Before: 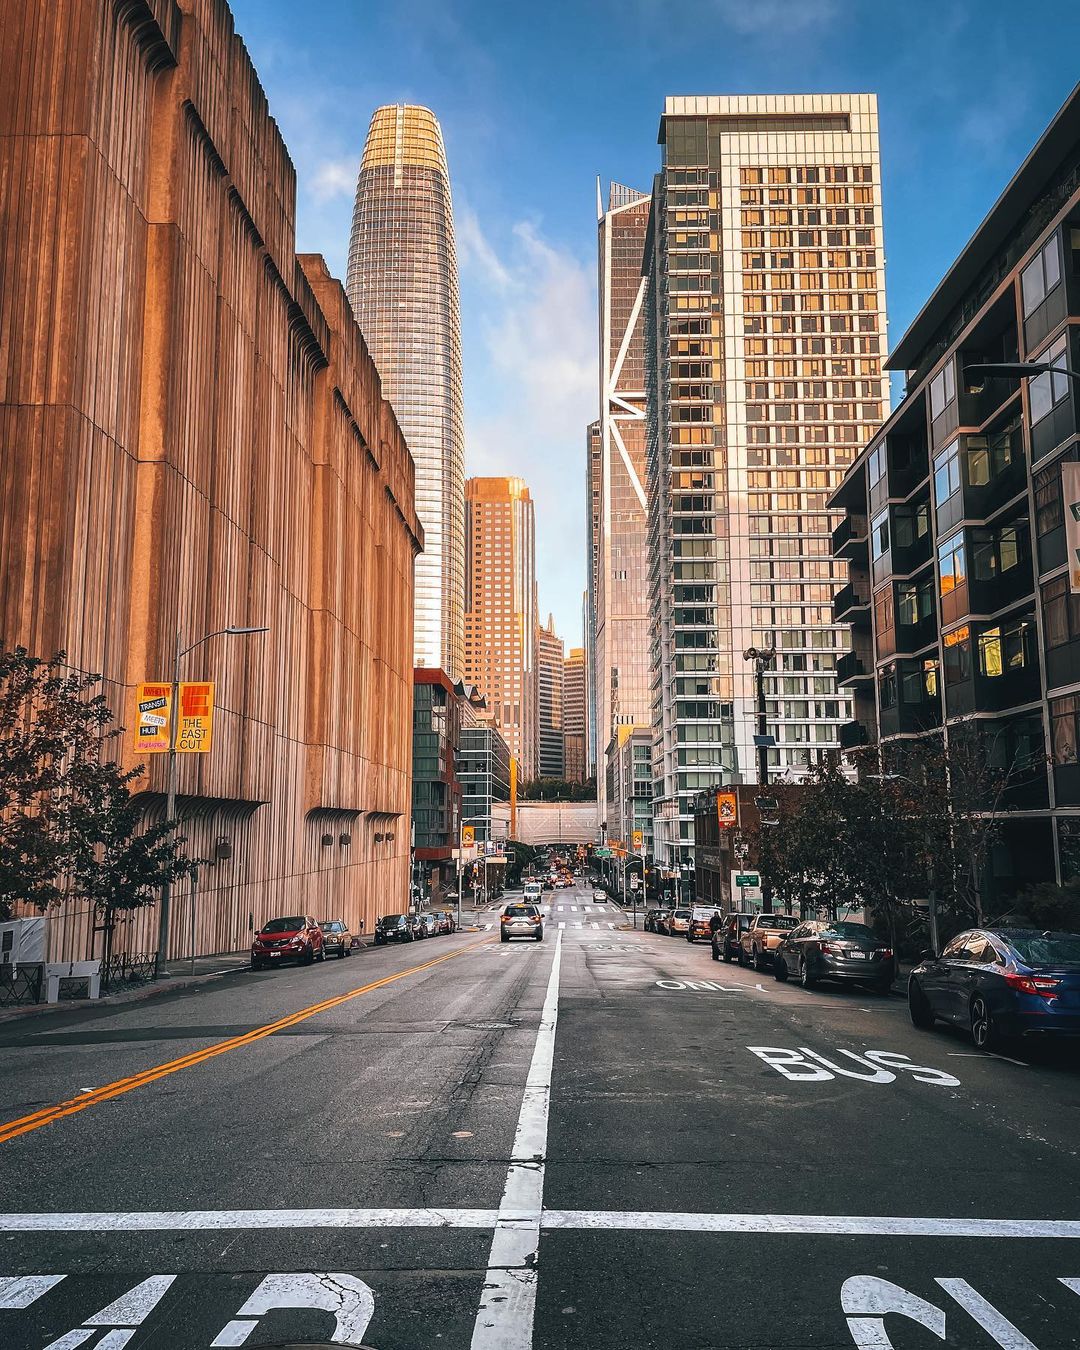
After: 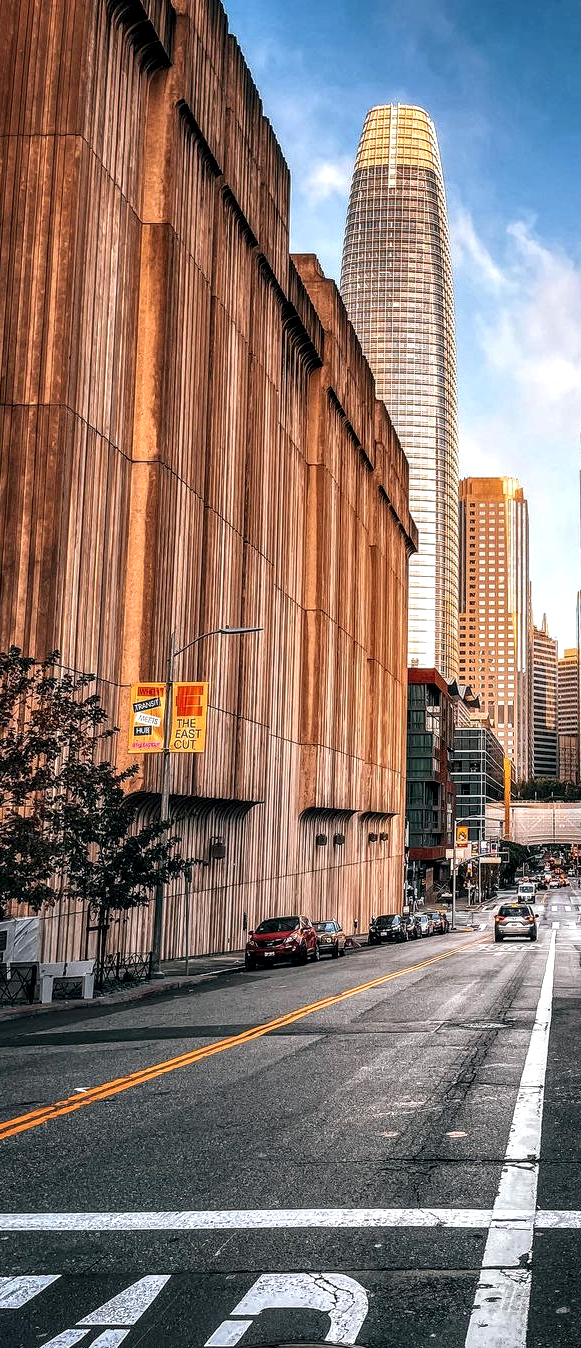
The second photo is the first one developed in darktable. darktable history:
local contrast: highlights 65%, shadows 54%, detail 169%, midtone range 0.514
crop: left 0.587%, right 45.588%, bottom 0.086%
